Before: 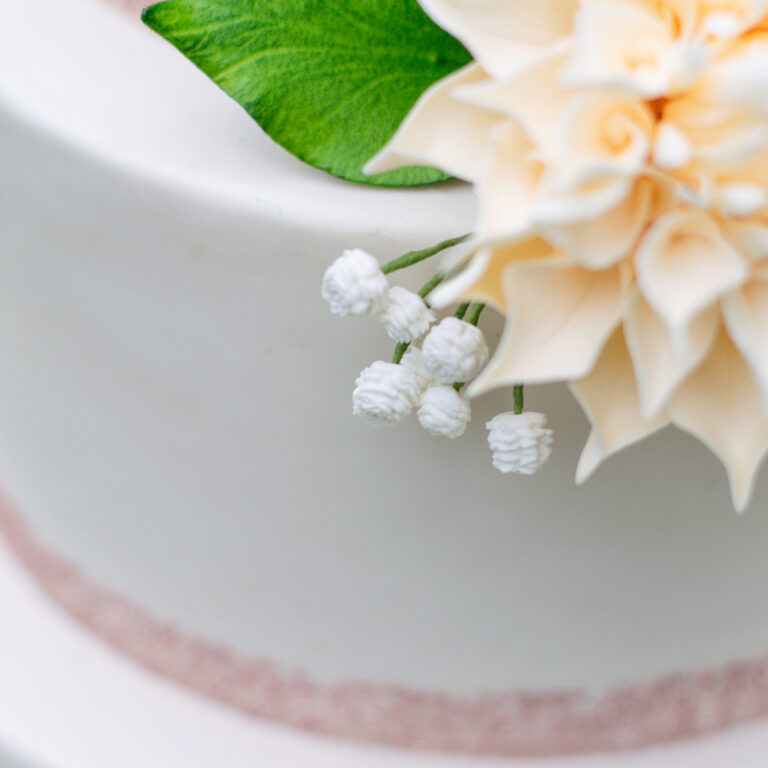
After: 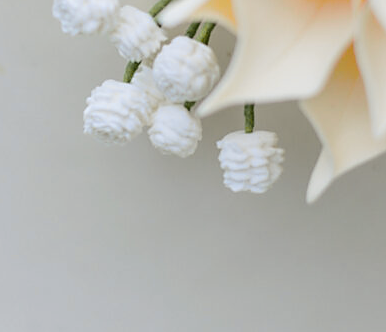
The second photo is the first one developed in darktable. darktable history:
crop: left 35.03%, top 36.625%, right 14.663%, bottom 20.057%
tone curve: curves: ch0 [(0, 0) (0.23, 0.205) (0.486, 0.52) (0.822, 0.825) (0.994, 0.955)]; ch1 [(0, 0) (0.226, 0.261) (0.379, 0.442) (0.469, 0.472) (0.495, 0.495) (0.514, 0.504) (0.561, 0.568) (0.59, 0.612) (1, 1)]; ch2 [(0, 0) (0.269, 0.299) (0.459, 0.441) (0.498, 0.499) (0.523, 0.52) (0.586, 0.569) (0.635, 0.617) (0.659, 0.681) (0.718, 0.764) (1, 1)], color space Lab, independent channels, preserve colors none
white balance: red 1, blue 1
sharpen: radius 1.864, amount 0.398, threshold 1.271
